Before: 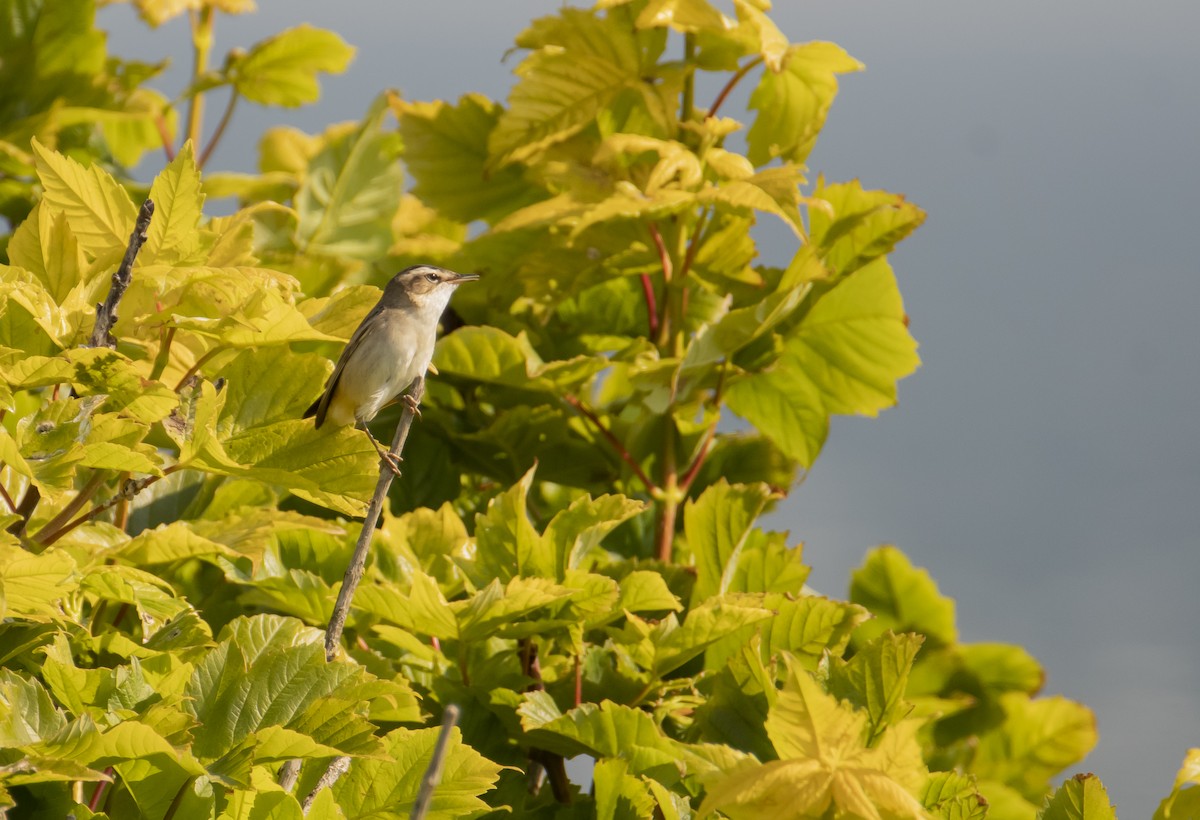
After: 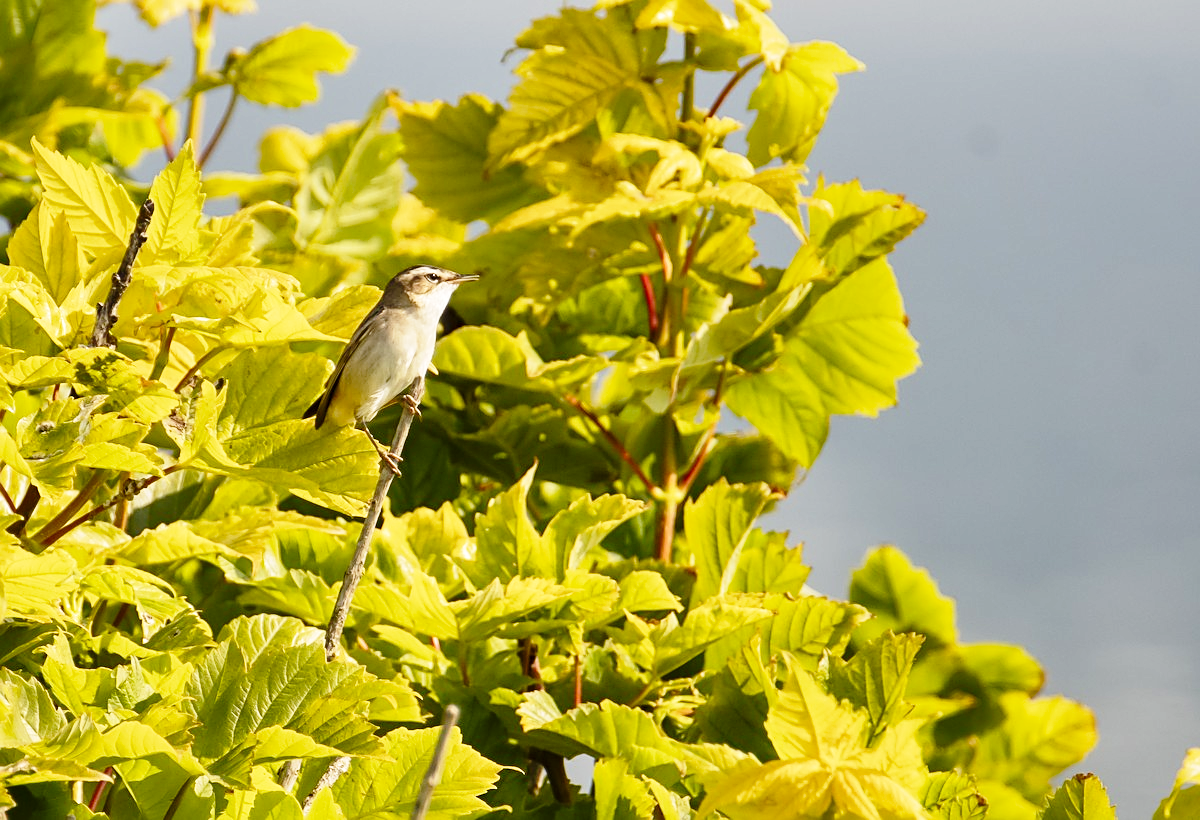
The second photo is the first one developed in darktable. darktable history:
sharpen: on, module defaults
base curve: curves: ch0 [(0, 0) (0.028, 0.03) (0.121, 0.232) (0.46, 0.748) (0.859, 0.968) (1, 1)], preserve colors none
exposure: black level correction 0.001, exposure 0.191 EV, compensate highlight preservation false
shadows and highlights: low approximation 0.01, soften with gaussian
